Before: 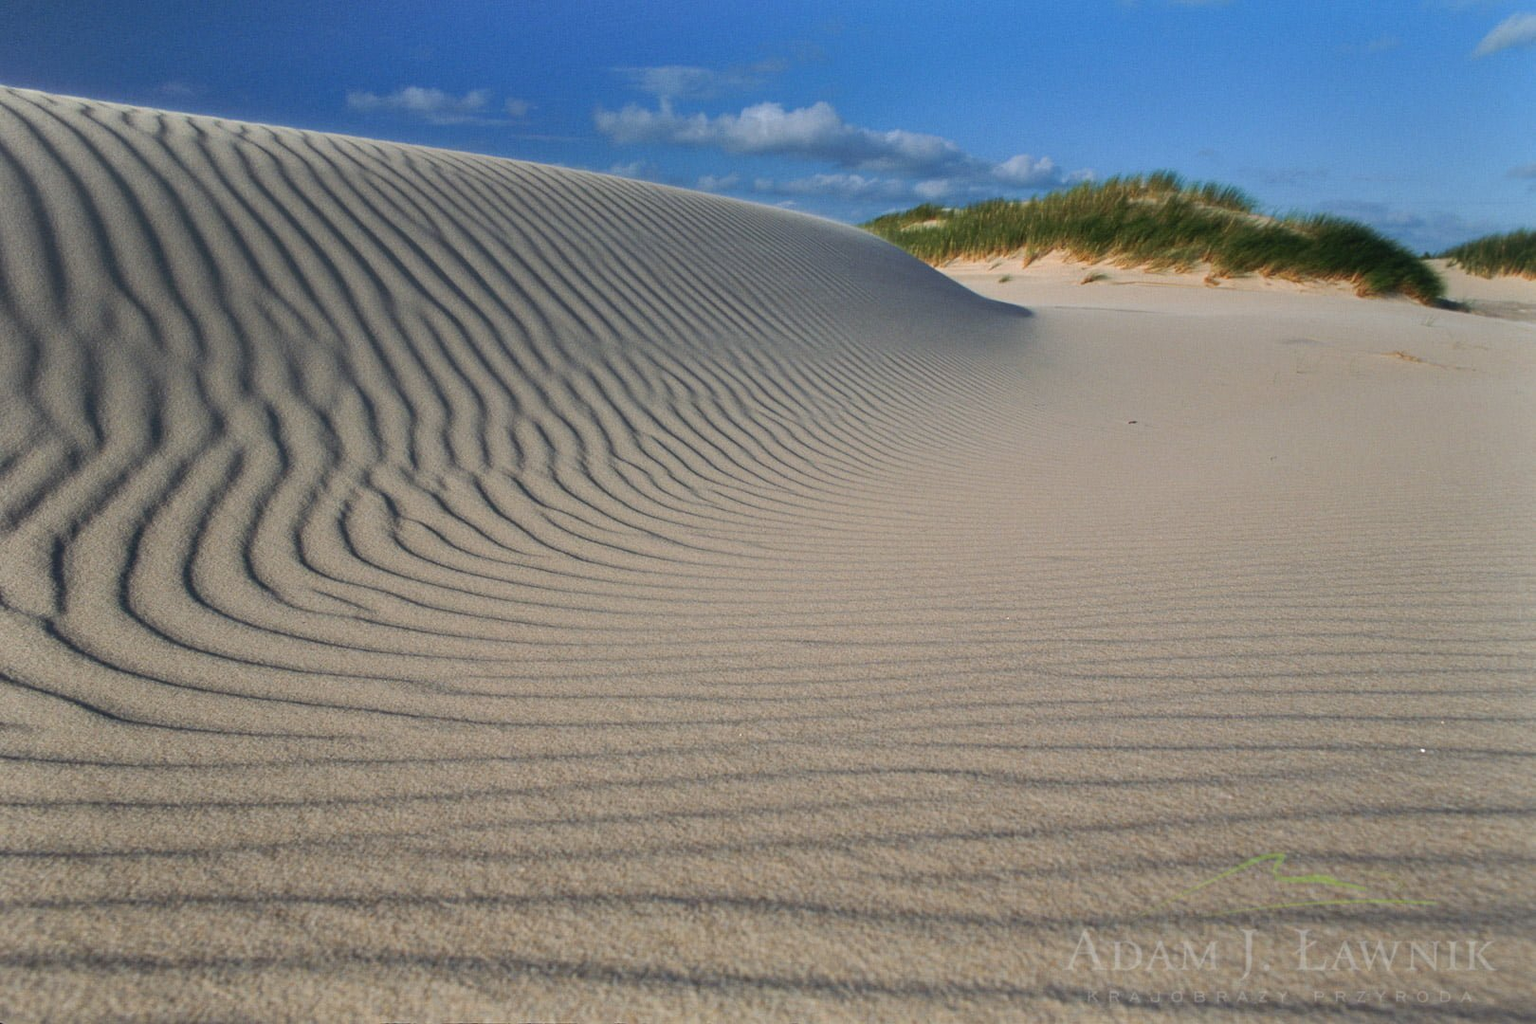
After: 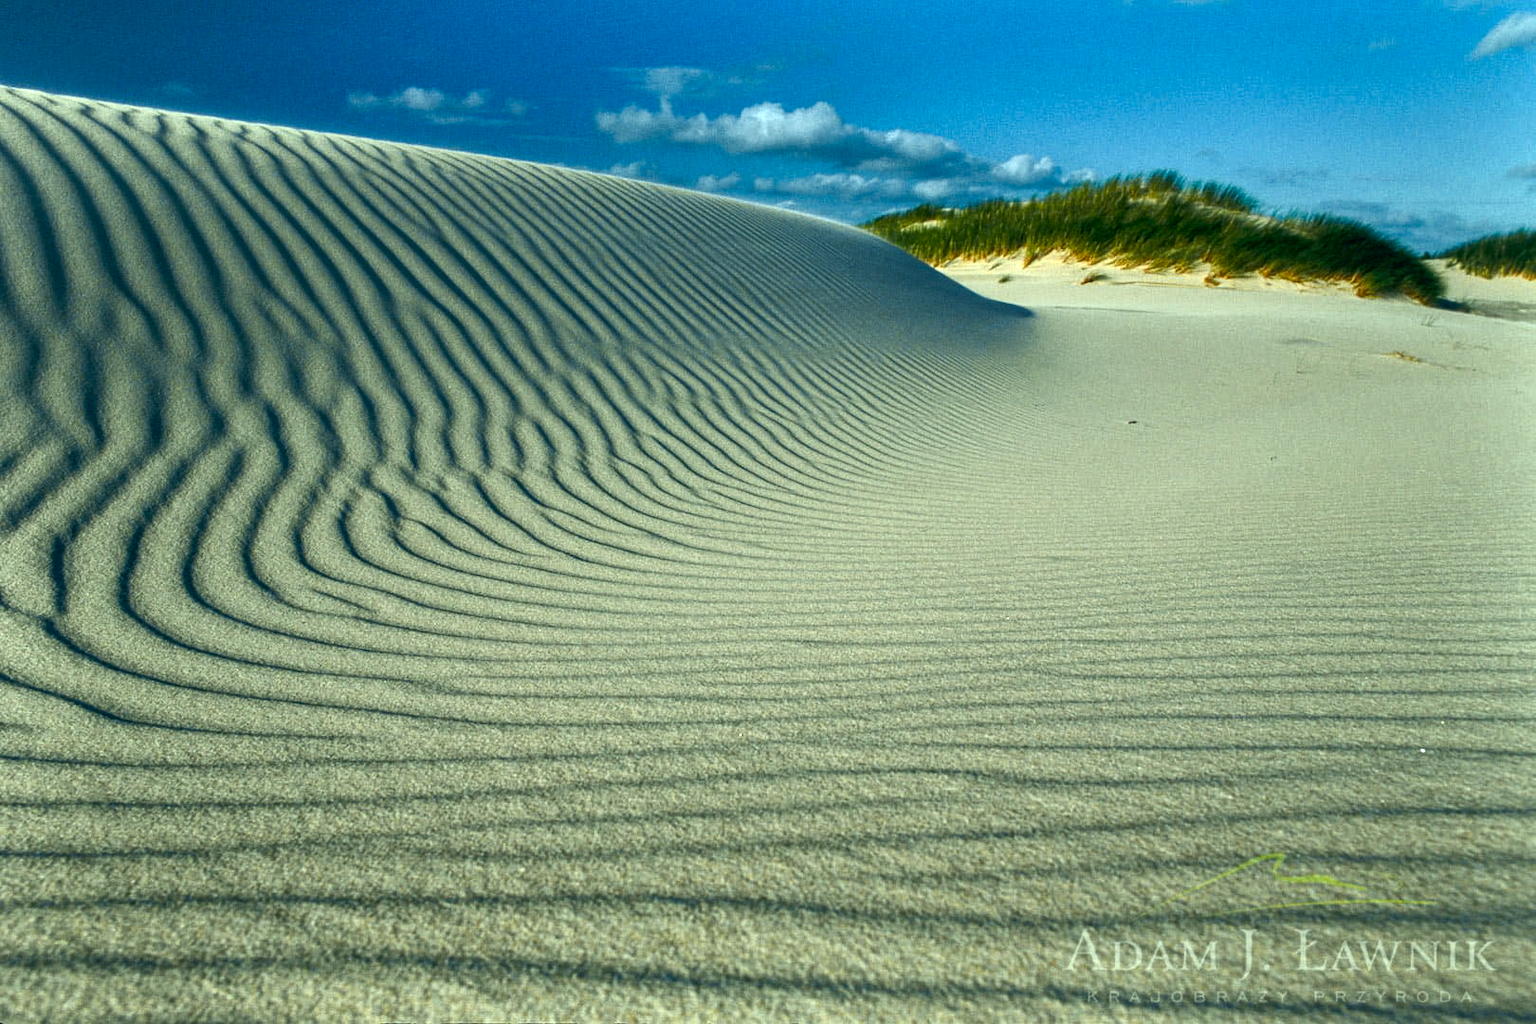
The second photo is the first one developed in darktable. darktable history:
tone curve: curves: ch0 [(0, 0.024) (0.119, 0.146) (0.474, 0.464) (0.718, 0.721) (0.817, 0.839) (1, 0.998)]; ch1 [(0, 0) (0.377, 0.416) (0.439, 0.451) (0.477, 0.477) (0.501, 0.503) (0.538, 0.544) (0.58, 0.602) (0.664, 0.676) (0.783, 0.804) (1, 1)]; ch2 [(0, 0) (0.38, 0.405) (0.463, 0.456) (0.498, 0.497) (0.524, 0.535) (0.578, 0.576) (0.648, 0.665) (1, 1)], color space Lab, independent channels, preserve colors none
local contrast: detail 130%
color balance rgb: shadows lift › luminance -7.7%, shadows lift › chroma 2.13%, shadows lift › hue 165.27°, power › luminance -7.77%, power › chroma 1.1%, power › hue 215.88°, highlights gain › luminance 15.15%, highlights gain › chroma 7%, highlights gain › hue 125.57°, global offset › luminance -0.33%, global offset › chroma 0.11%, global offset › hue 165.27°, perceptual saturation grading › global saturation 24.42%, perceptual saturation grading › highlights -24.42%, perceptual saturation grading › mid-tones 24.42%, perceptual saturation grading › shadows 40%, perceptual brilliance grading › global brilliance -5%, perceptual brilliance grading › highlights 24.42%, perceptual brilliance grading › mid-tones 7%, perceptual brilliance grading › shadows -5%
